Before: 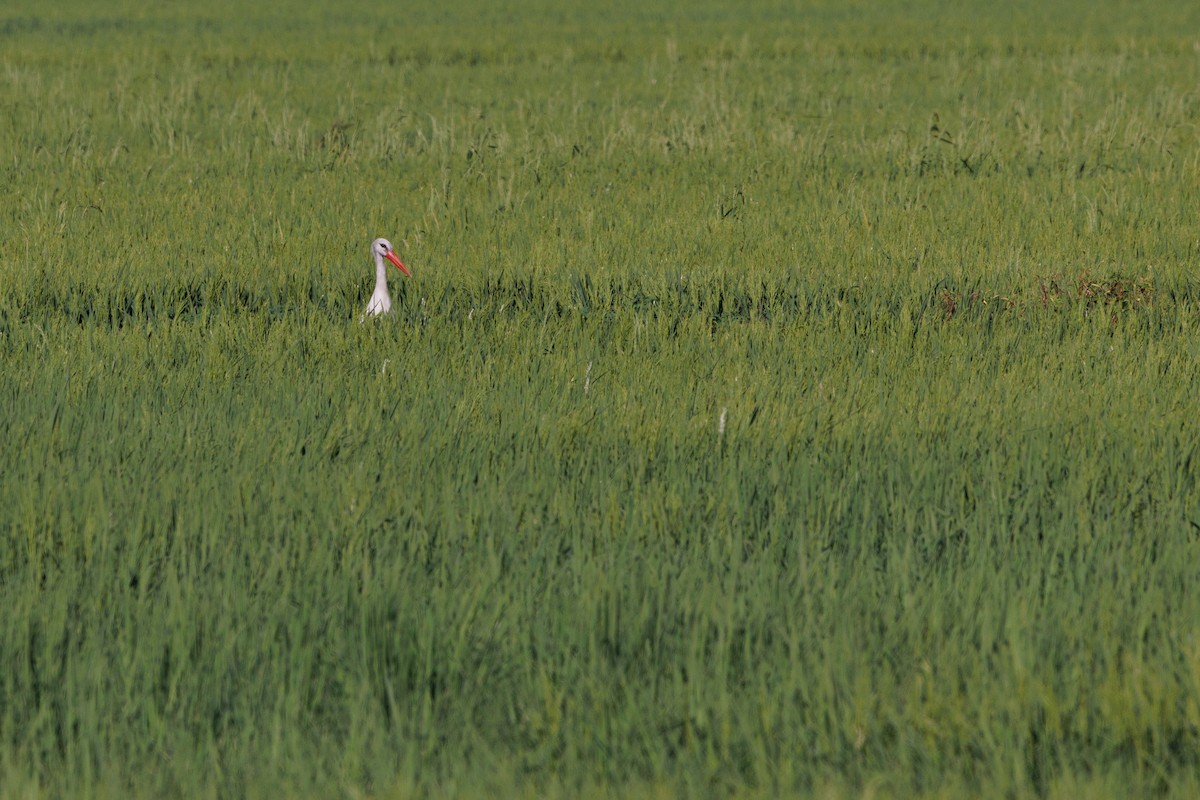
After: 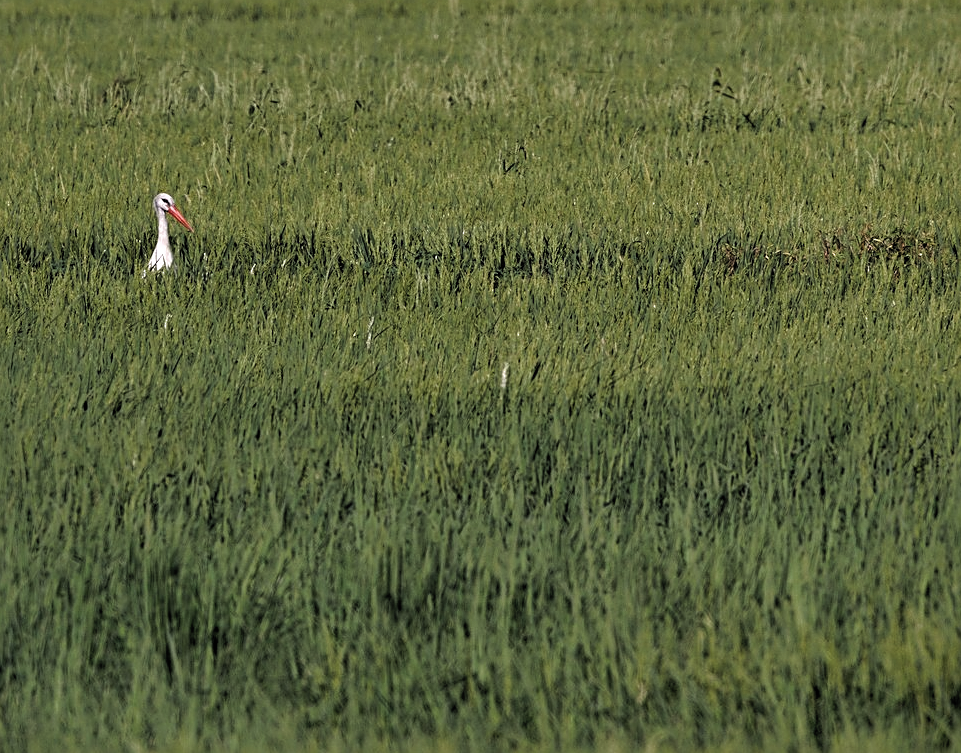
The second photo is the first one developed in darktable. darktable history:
crop and rotate: left 18.192%, top 5.752%, right 1.702%
shadows and highlights: on, module defaults
sharpen: on, module defaults
exposure: compensate highlight preservation false
contrast brightness saturation: saturation -0.057
filmic rgb: black relative exposure -8.18 EV, white relative exposure 2.24 EV, hardness 7.2, latitude 84.93%, contrast 1.683, highlights saturation mix -3.9%, shadows ↔ highlights balance -2.54%, color science v6 (2022)
